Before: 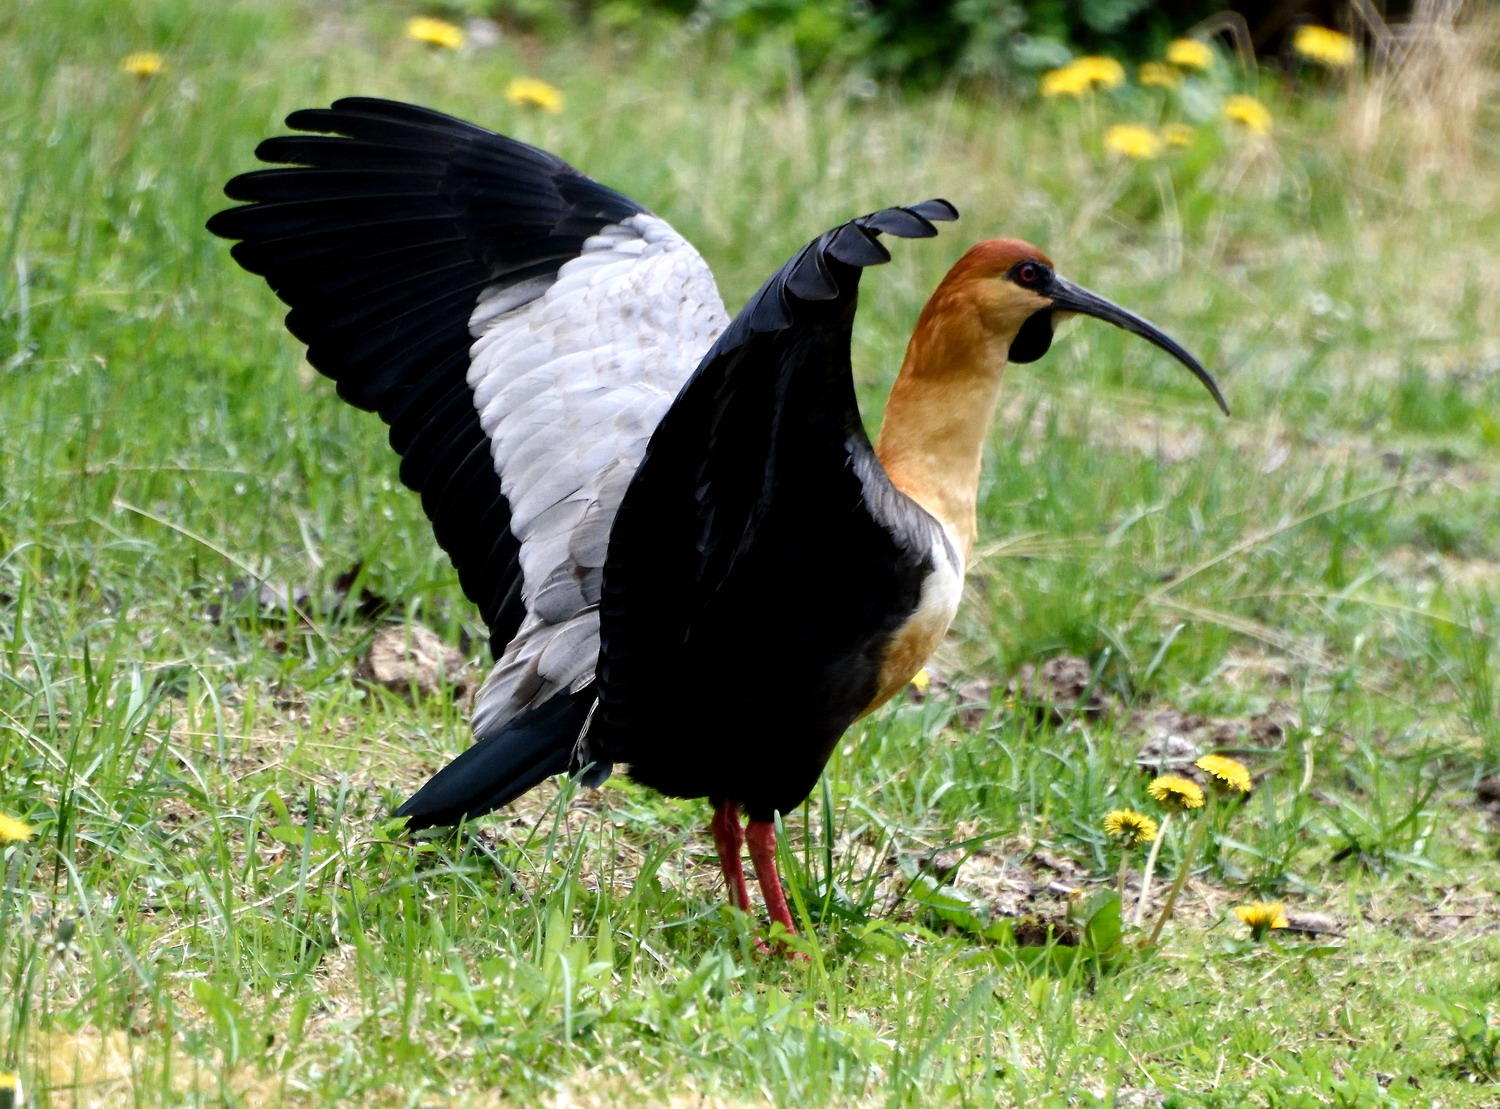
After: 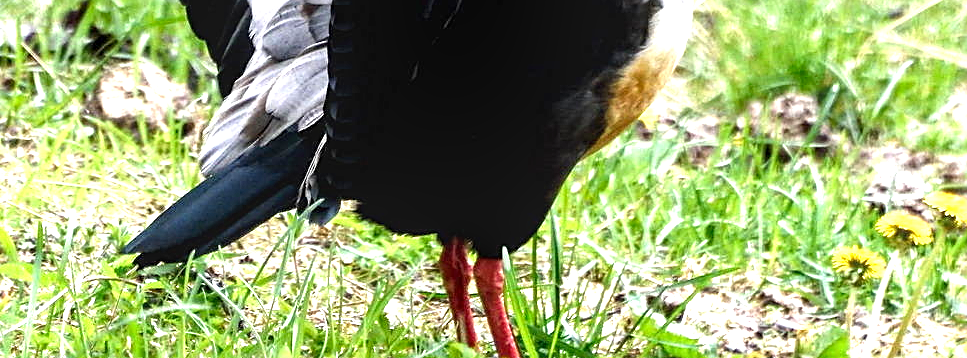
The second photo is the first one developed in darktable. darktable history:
crop: left 18.158%, top 50.837%, right 17.336%, bottom 16.822%
tone equalizer: on, module defaults
local contrast: on, module defaults
sharpen: on, module defaults
exposure: exposure 1.257 EV, compensate highlight preservation false
